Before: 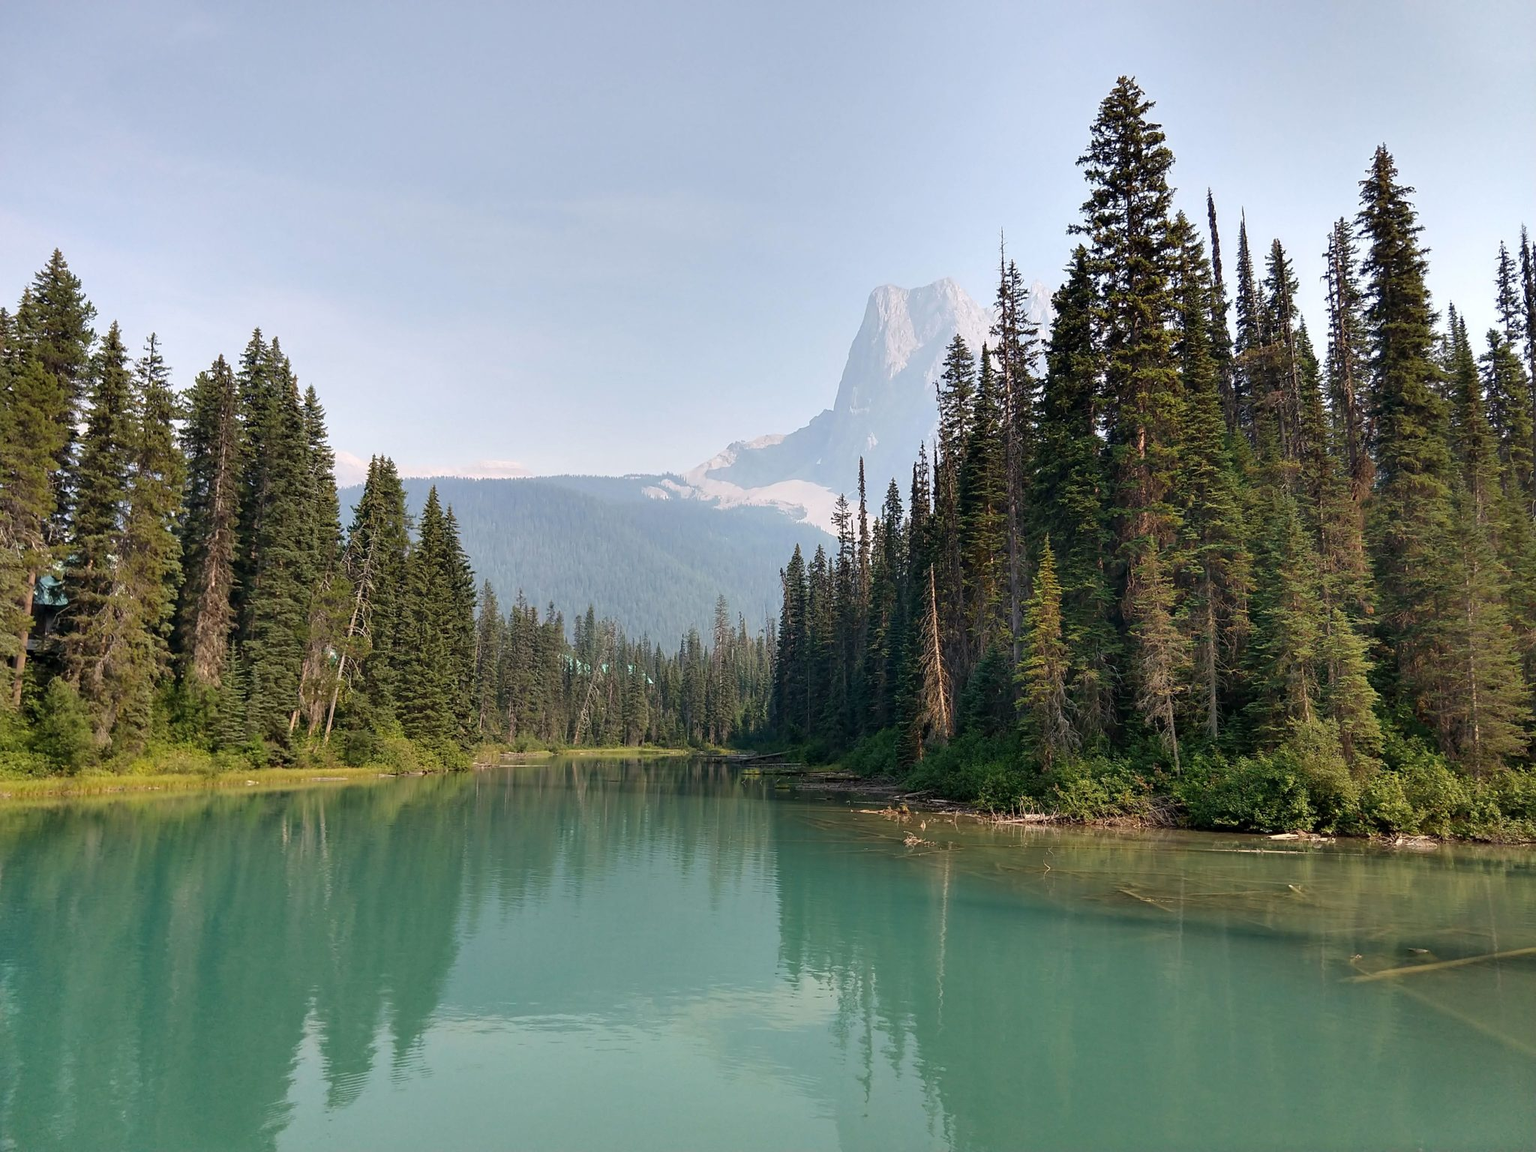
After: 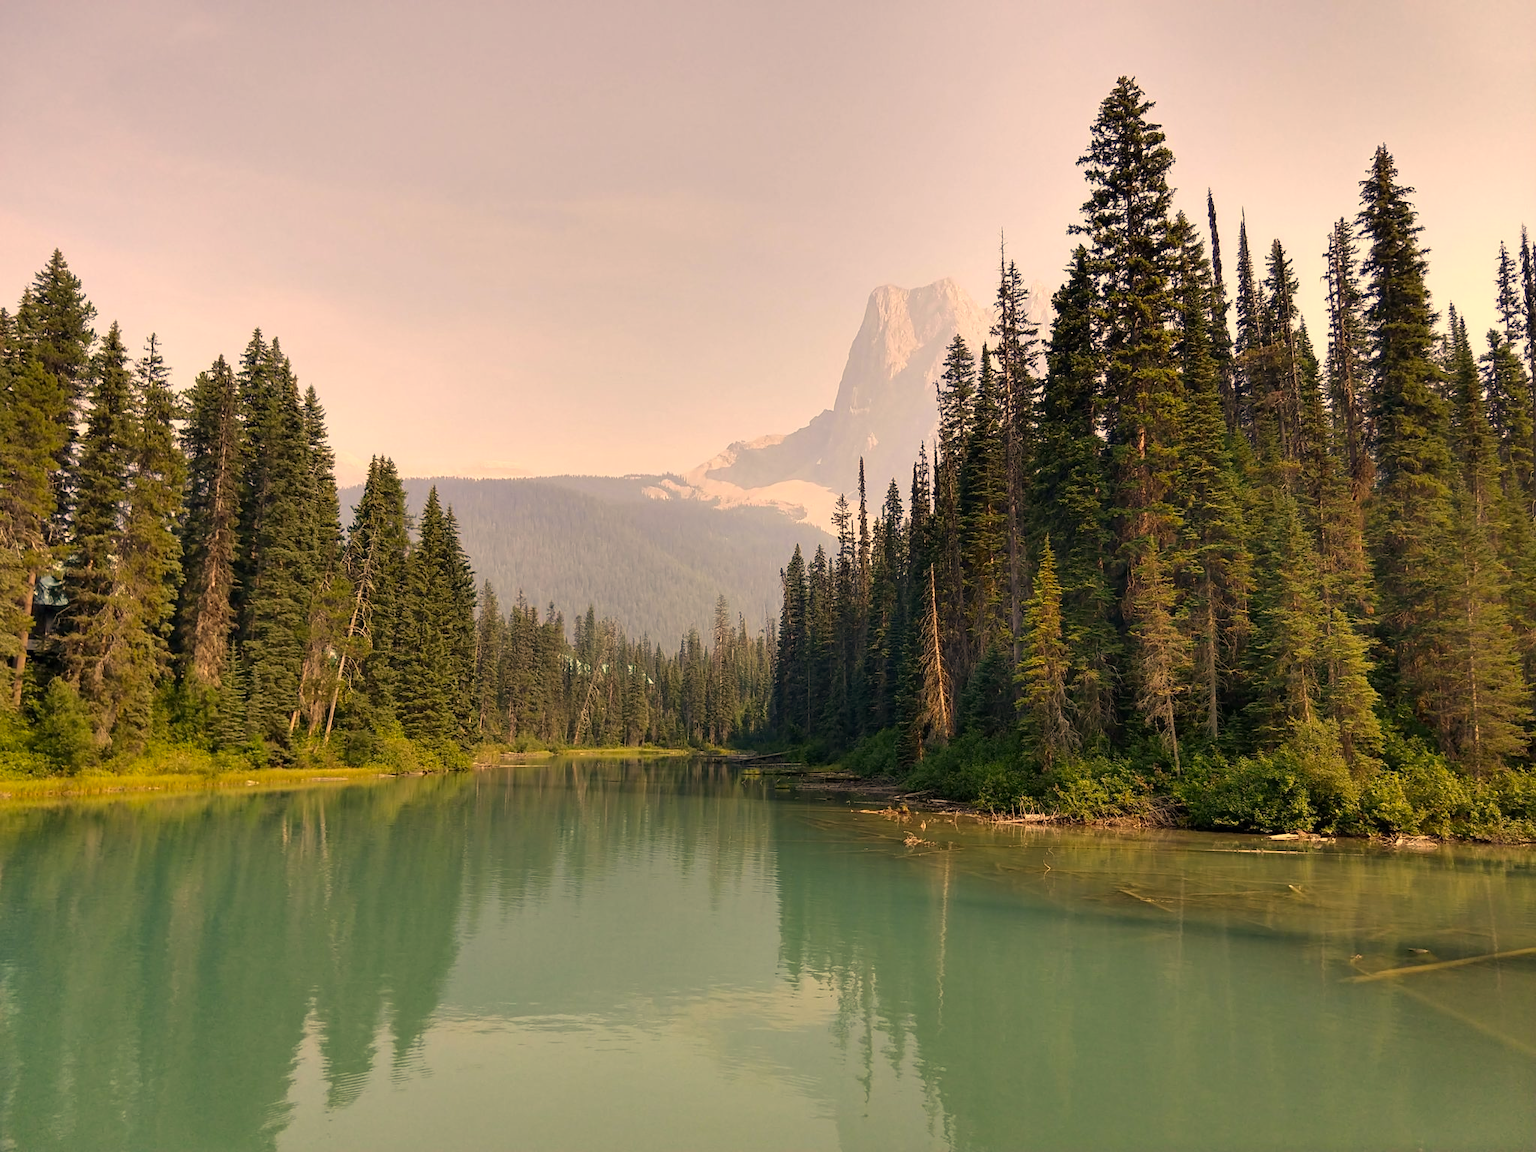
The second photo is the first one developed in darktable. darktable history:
color correction: highlights a* 14.76, highlights b* 31.34
